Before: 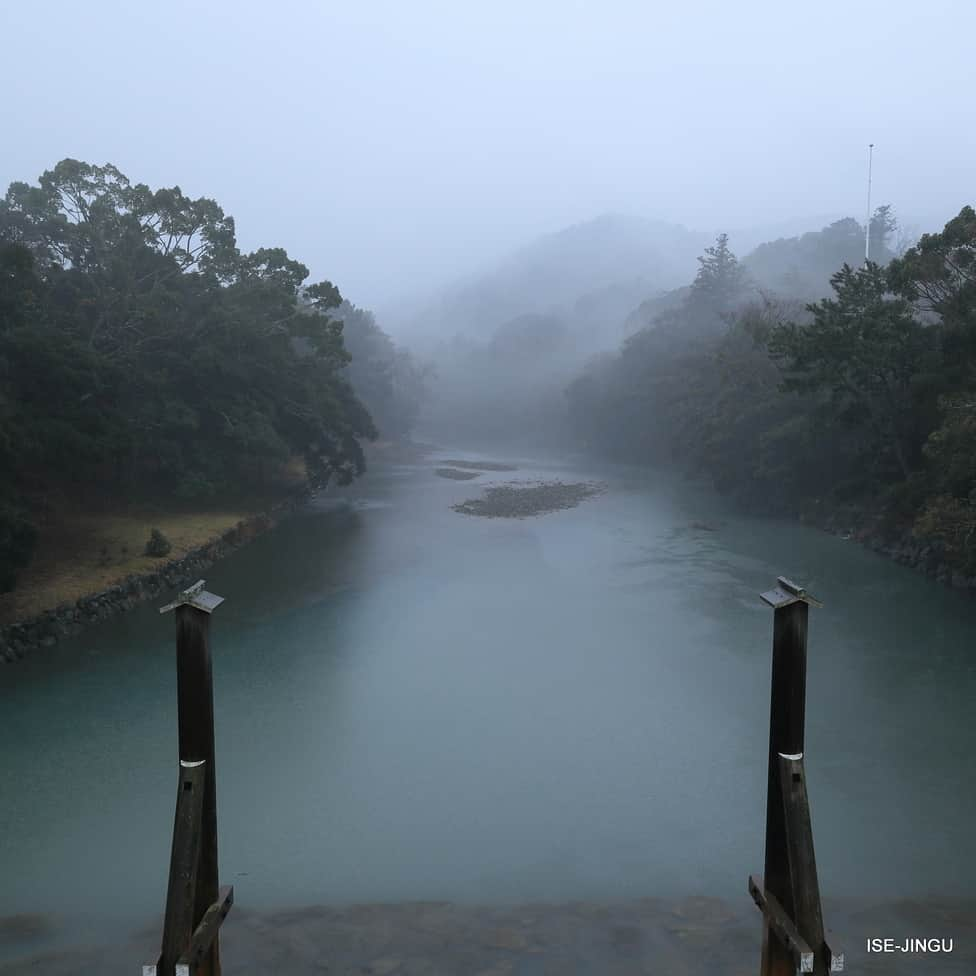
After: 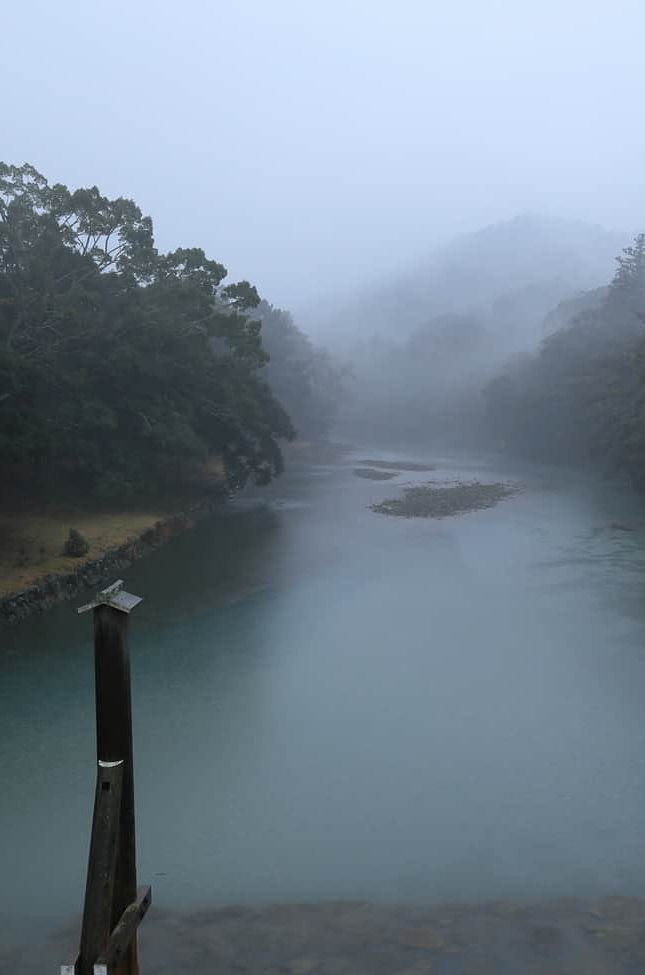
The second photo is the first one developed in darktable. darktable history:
crop and rotate: left 8.57%, right 25.32%
